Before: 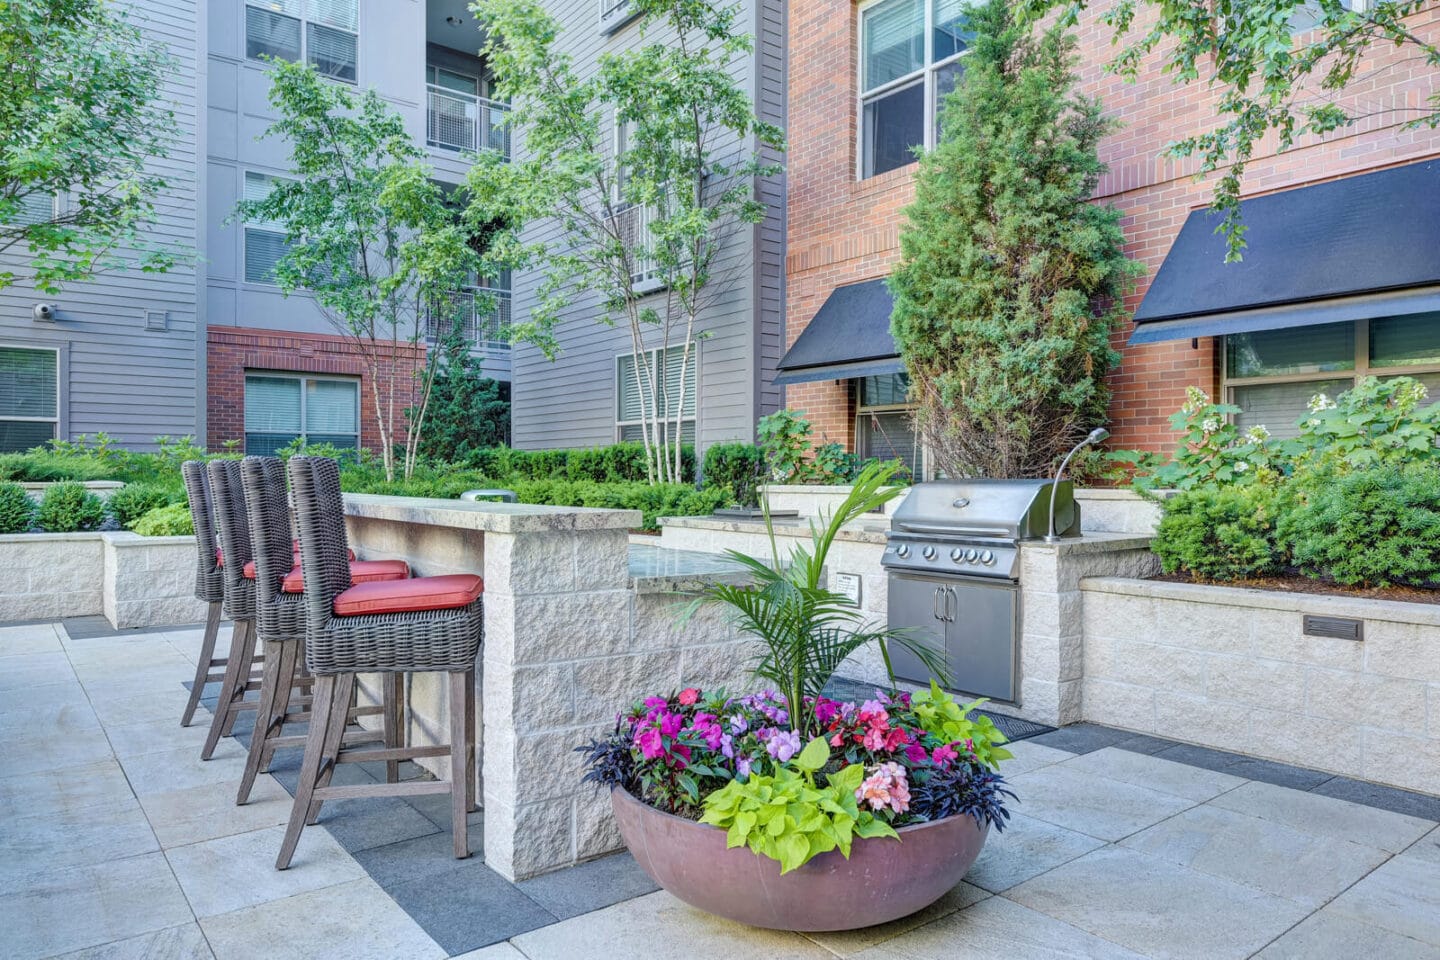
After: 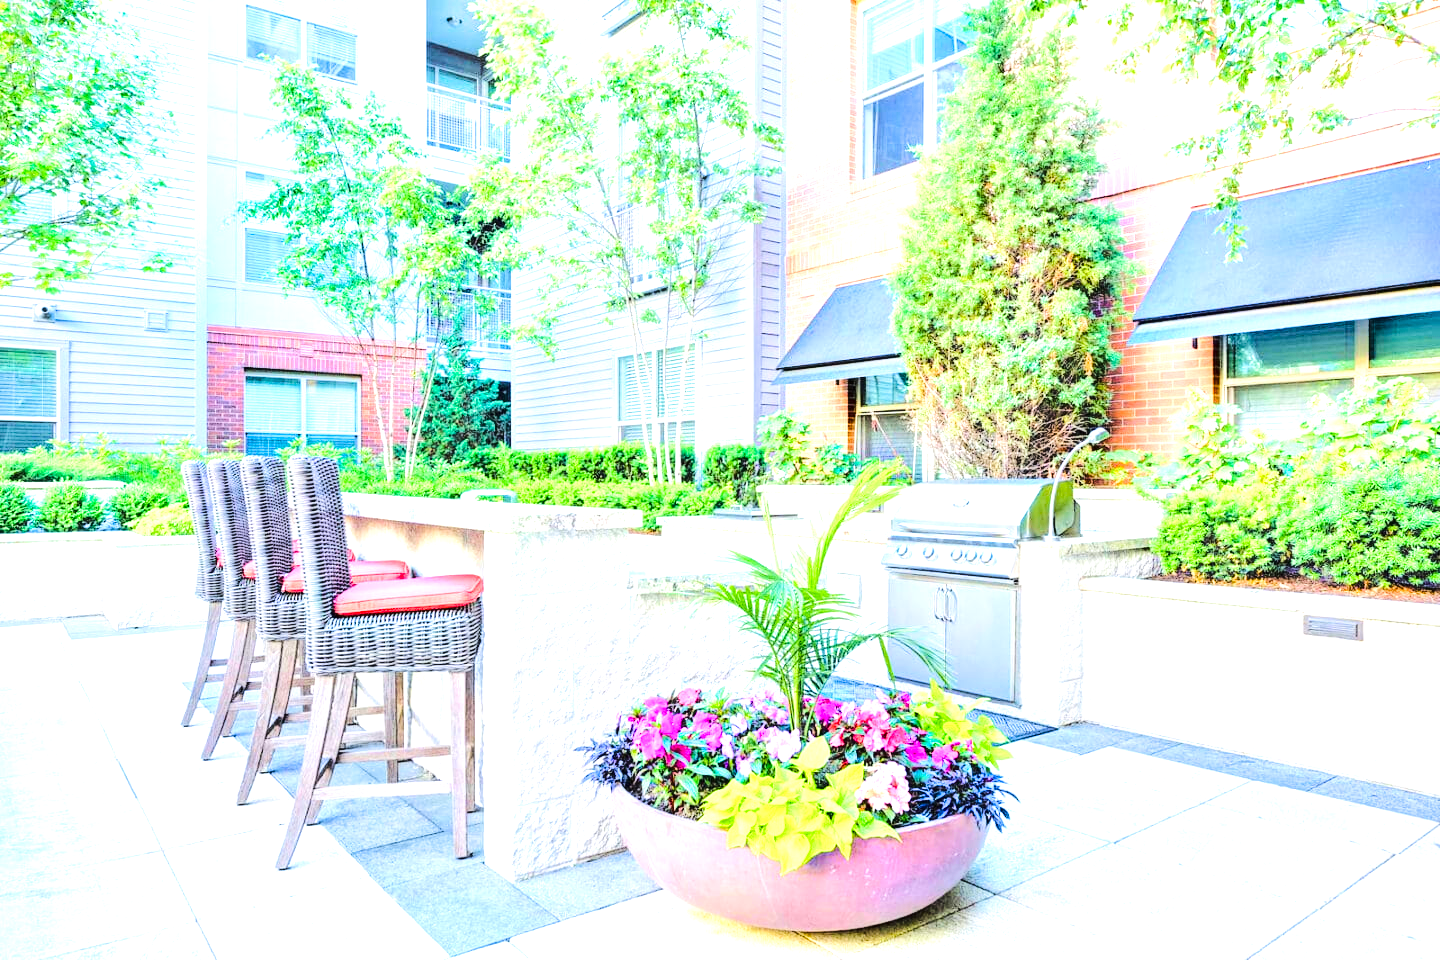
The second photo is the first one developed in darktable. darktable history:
tone curve: curves: ch0 [(0, 0) (0.003, 0.002) (0.011, 0.008) (0.025, 0.017) (0.044, 0.027) (0.069, 0.037) (0.1, 0.052) (0.136, 0.074) (0.177, 0.11) (0.224, 0.155) (0.277, 0.237) (0.335, 0.34) (0.399, 0.467) (0.468, 0.584) (0.543, 0.683) (0.623, 0.762) (0.709, 0.827) (0.801, 0.888) (0.898, 0.947) (1, 1)], color space Lab, linked channels, preserve colors none
exposure: black level correction 0, exposure 1.741 EV, compensate highlight preservation false
velvia: strength 32.6%, mid-tones bias 0.207
